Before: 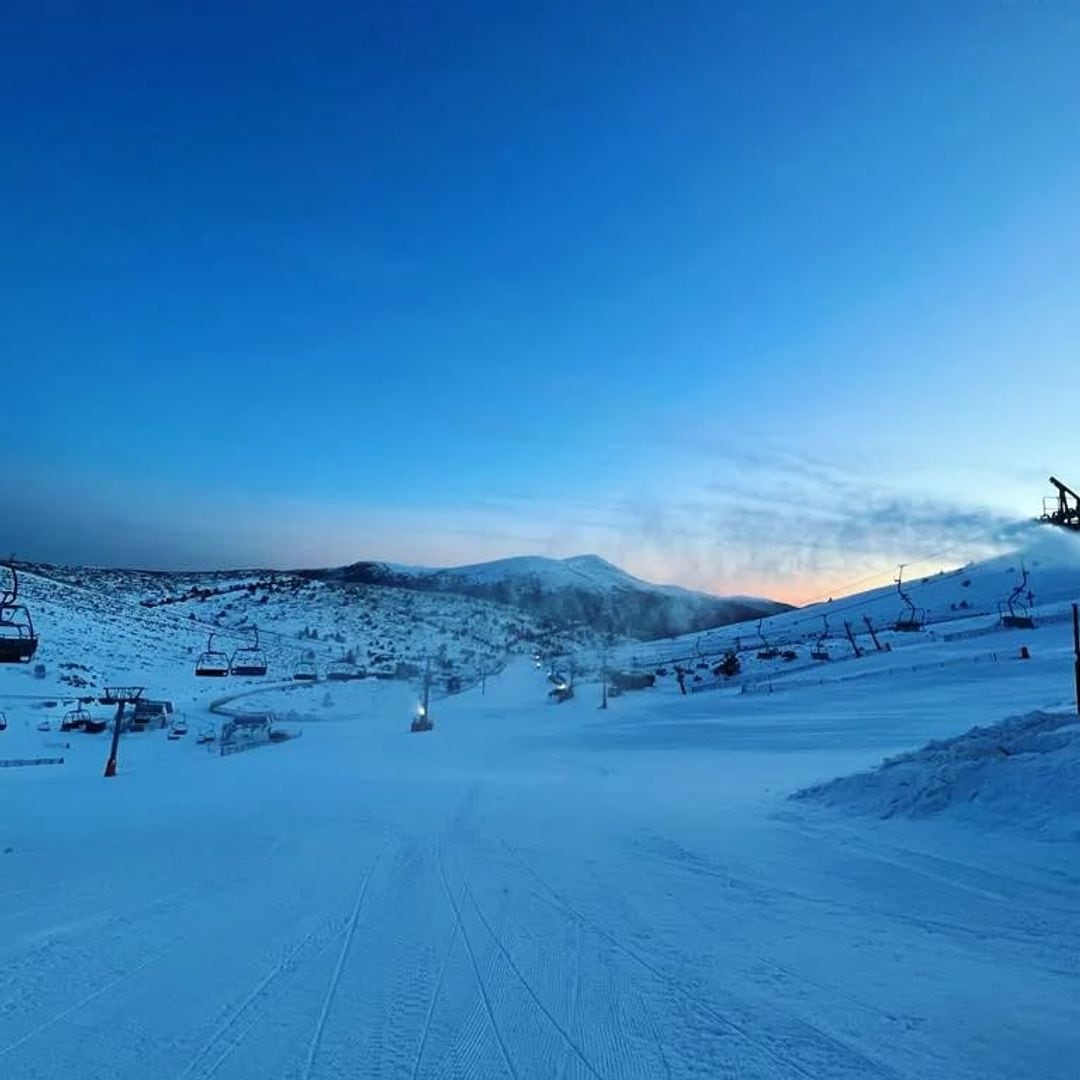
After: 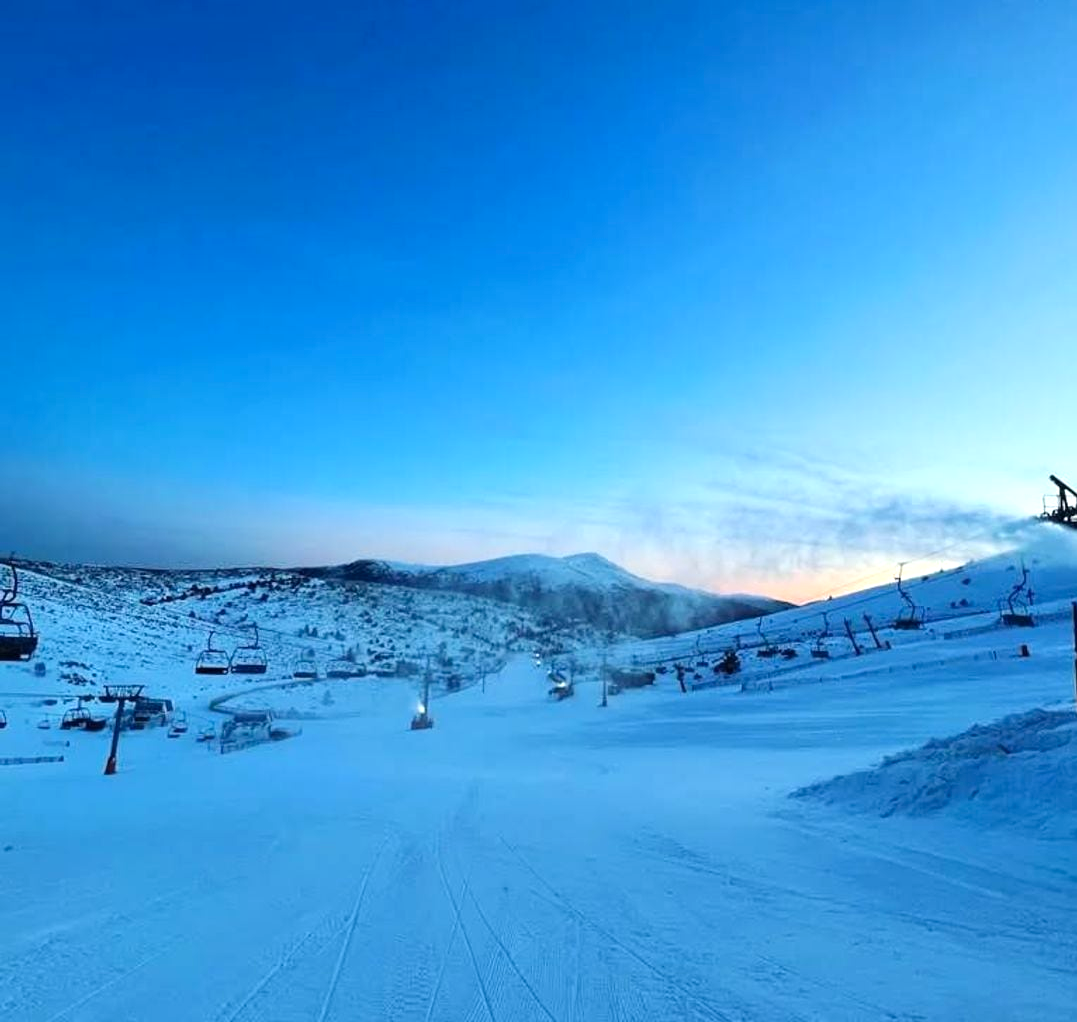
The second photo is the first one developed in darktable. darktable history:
crop: top 0.261%, right 0.264%, bottom 5.02%
tone curve: curves: ch0 [(0, 0) (0.541, 0.628) (0.906, 0.997)], color space Lab, linked channels, preserve colors none
